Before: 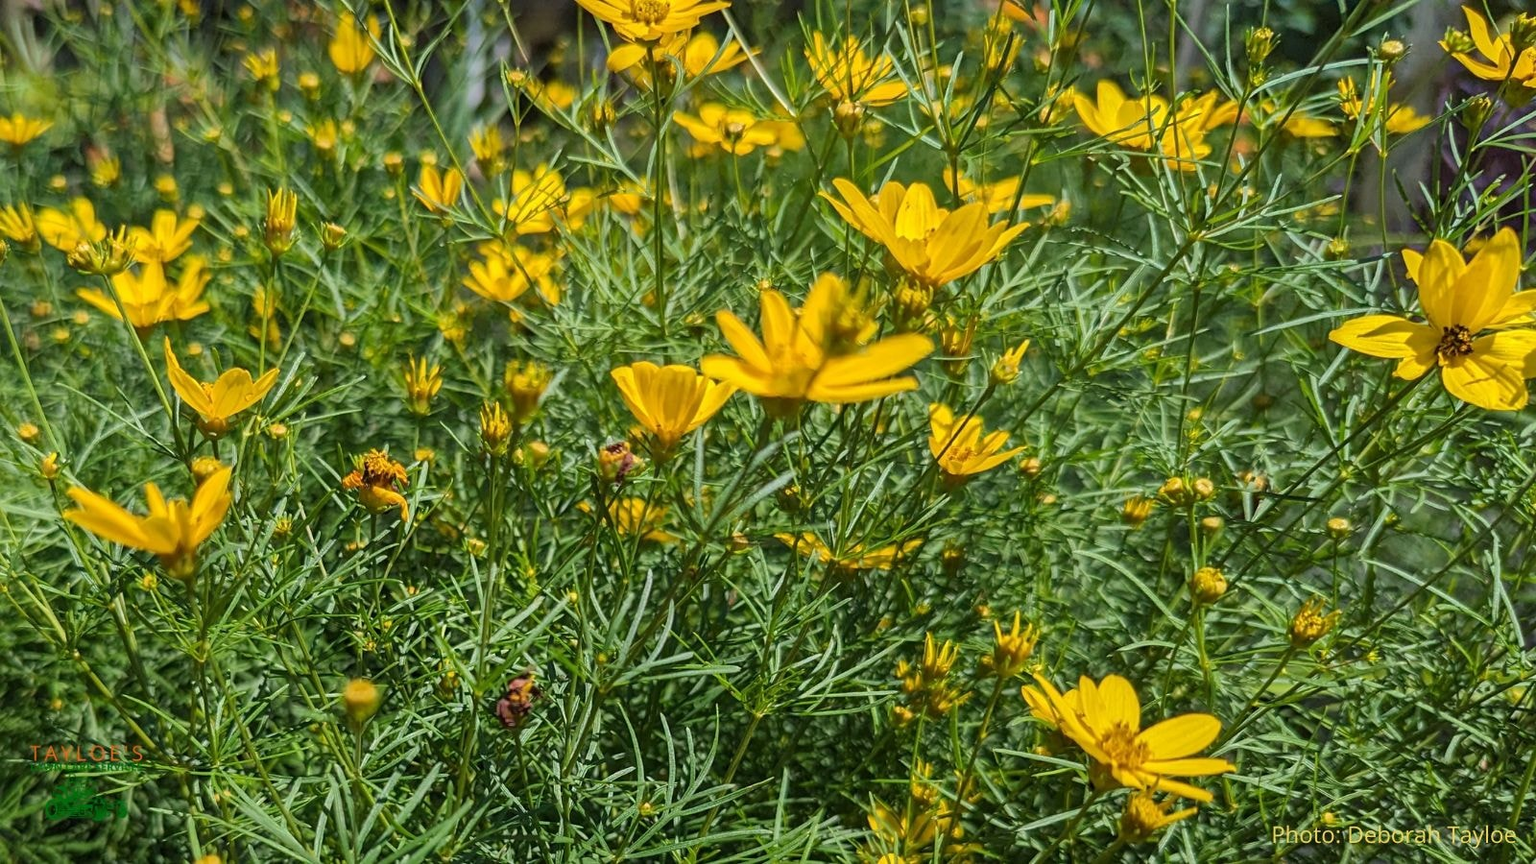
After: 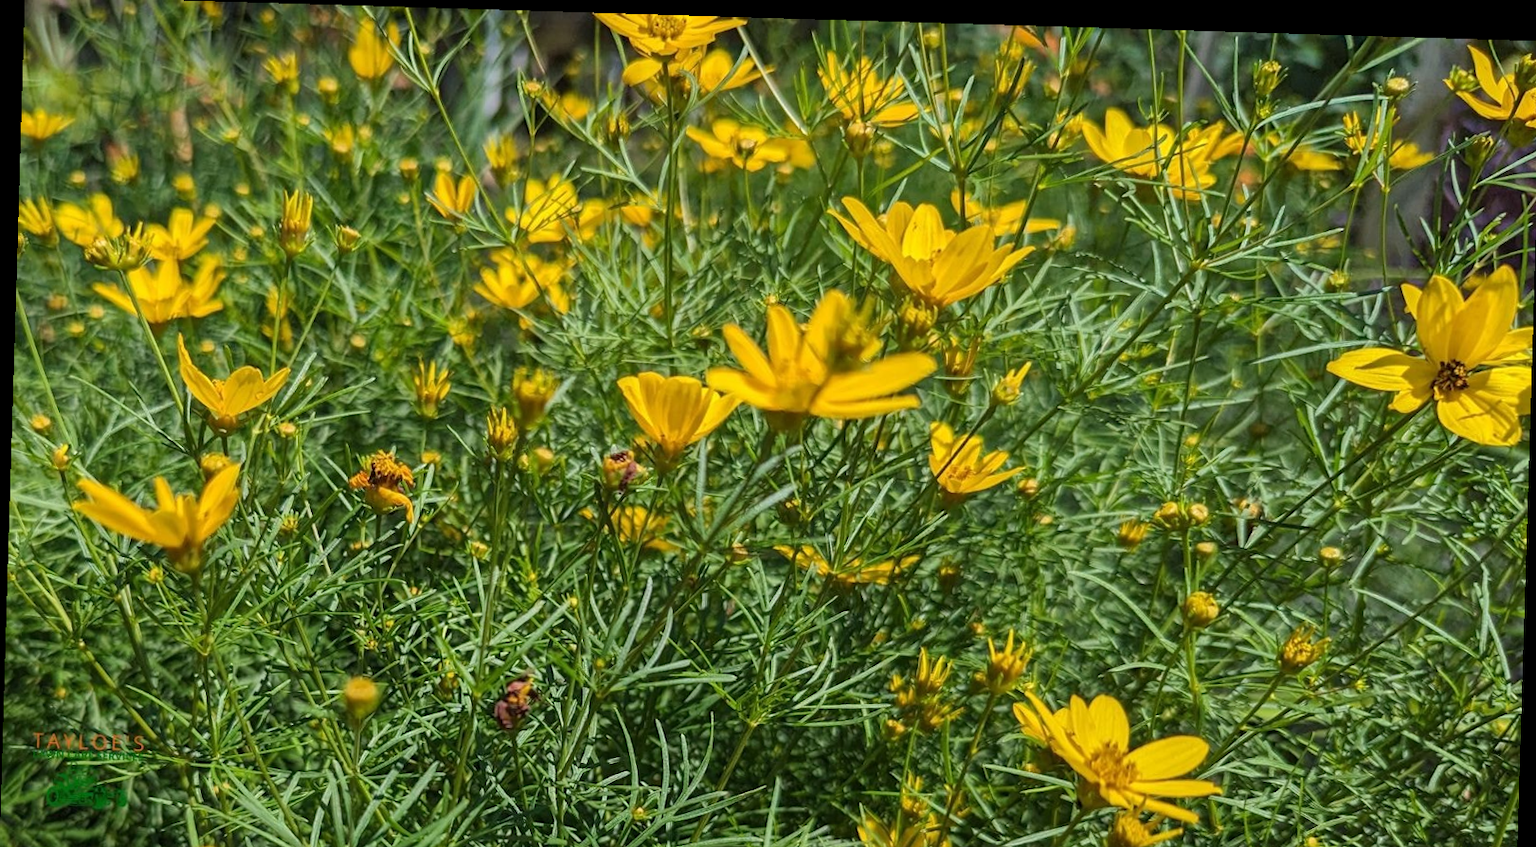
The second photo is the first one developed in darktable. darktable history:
crop: top 0.448%, right 0.264%, bottom 5.045%
rotate and perspective: rotation 1.72°, automatic cropping off
